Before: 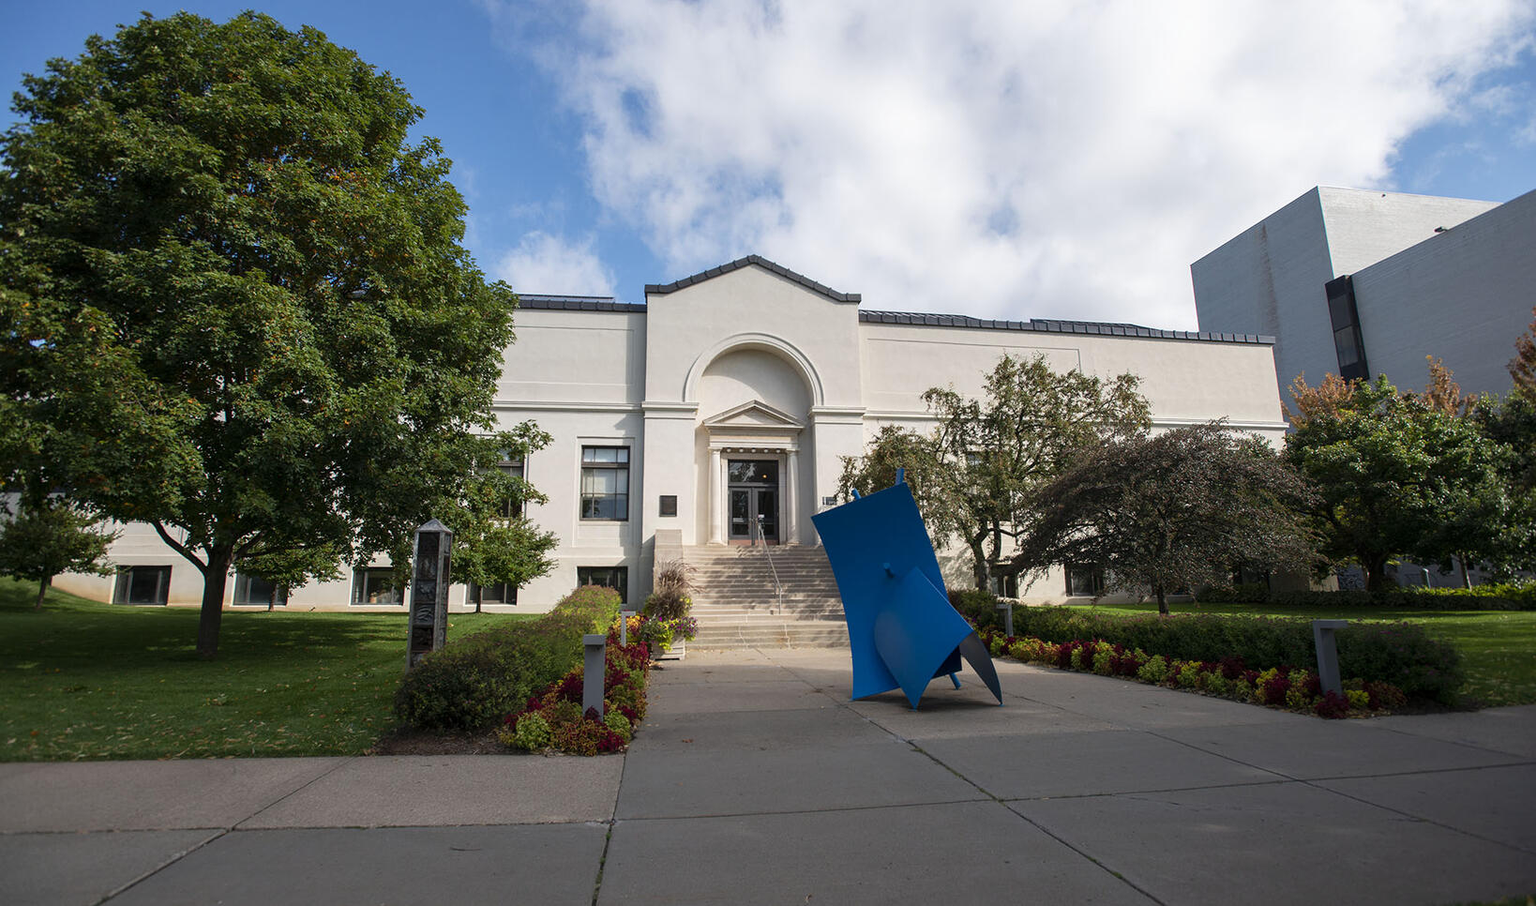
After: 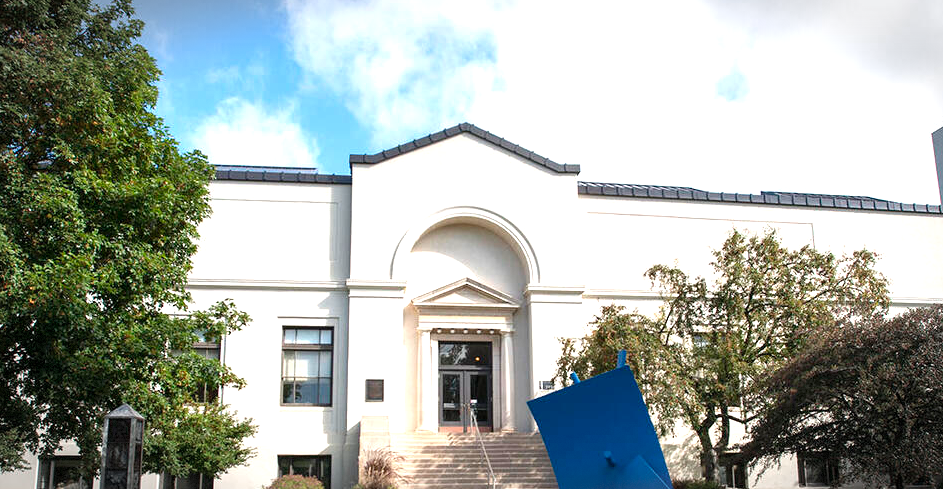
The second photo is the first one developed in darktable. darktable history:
crop: left 20.66%, top 15.516%, right 21.76%, bottom 33.788%
exposure: exposure 1 EV, compensate highlight preservation false
vignetting: automatic ratio true, dithering 8-bit output
